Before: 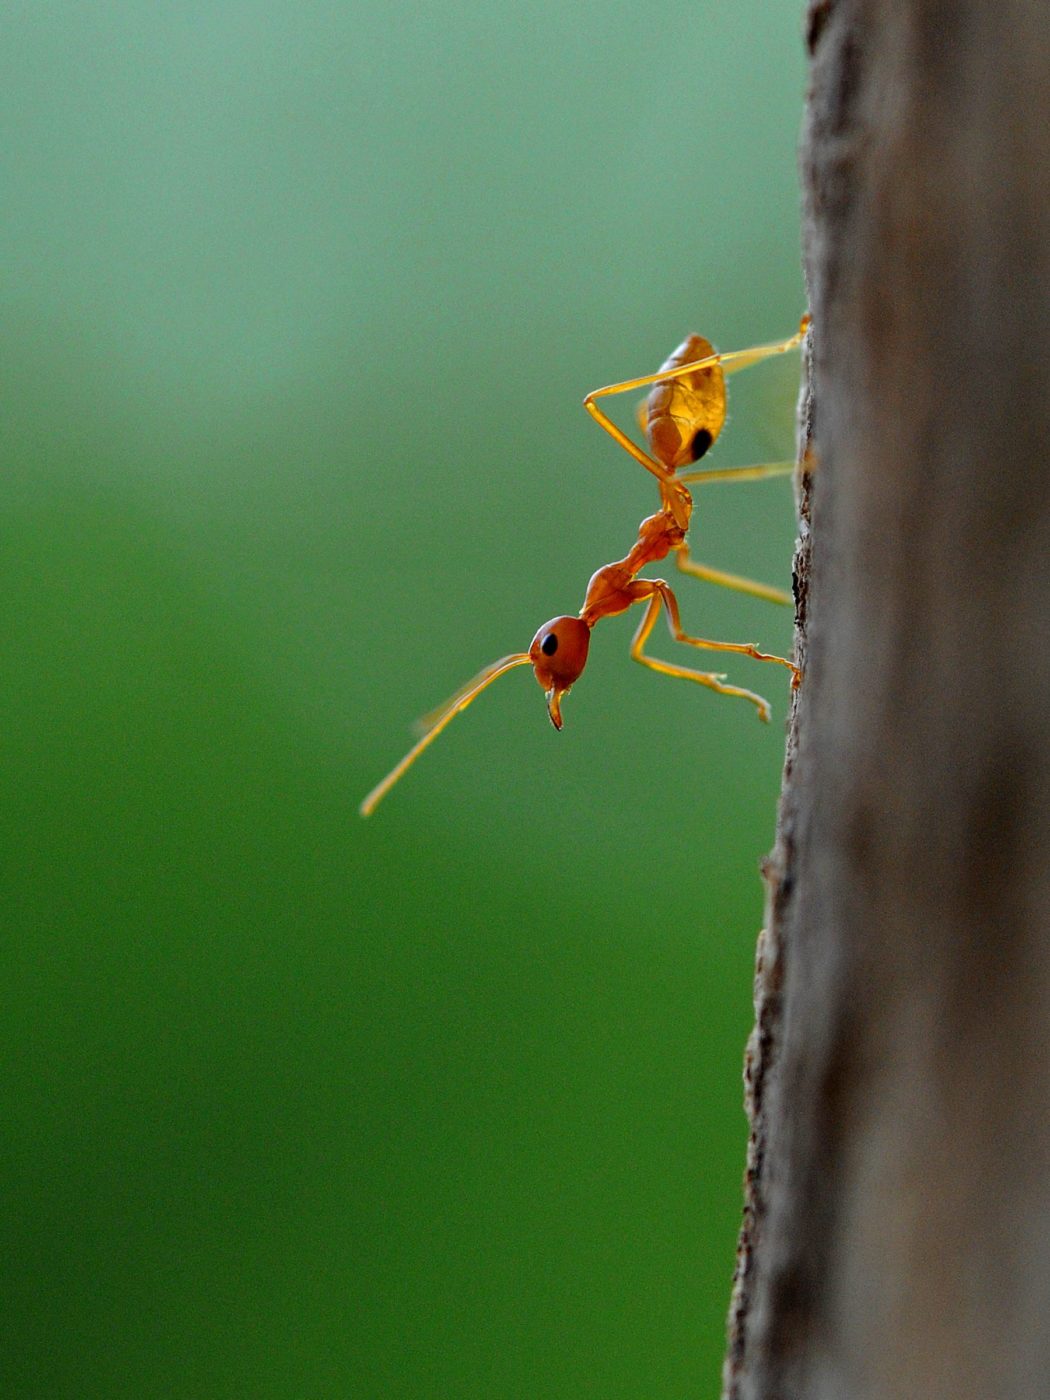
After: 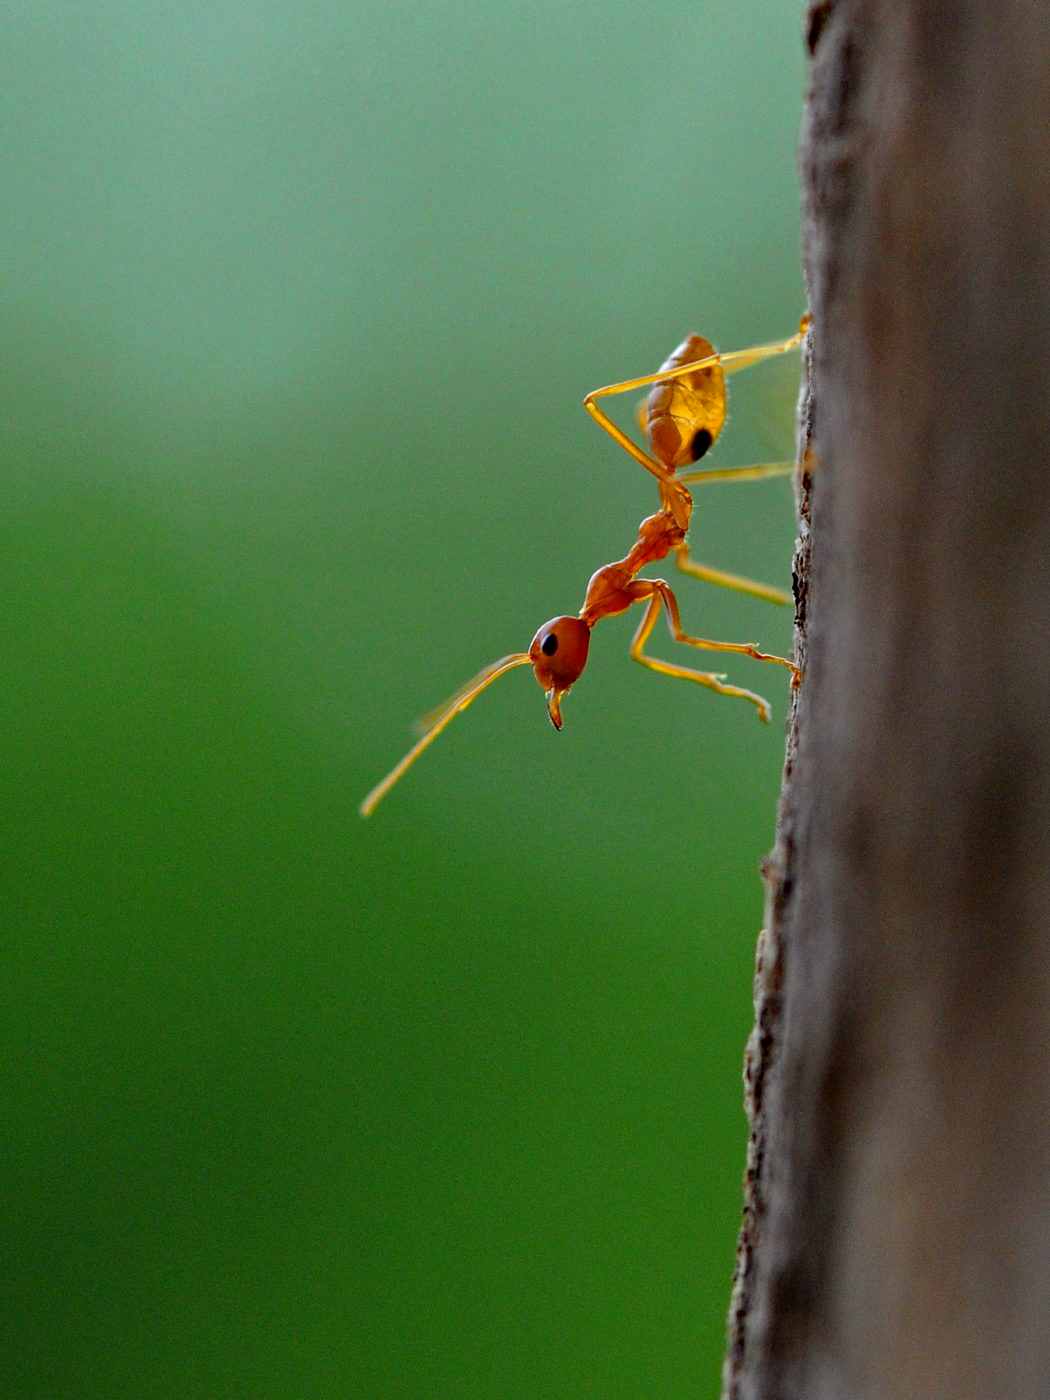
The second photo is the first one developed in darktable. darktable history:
haze removal: compatibility mode true, adaptive false
exposure: exposure -0.015 EV, compensate exposure bias true, compensate highlight preservation false
